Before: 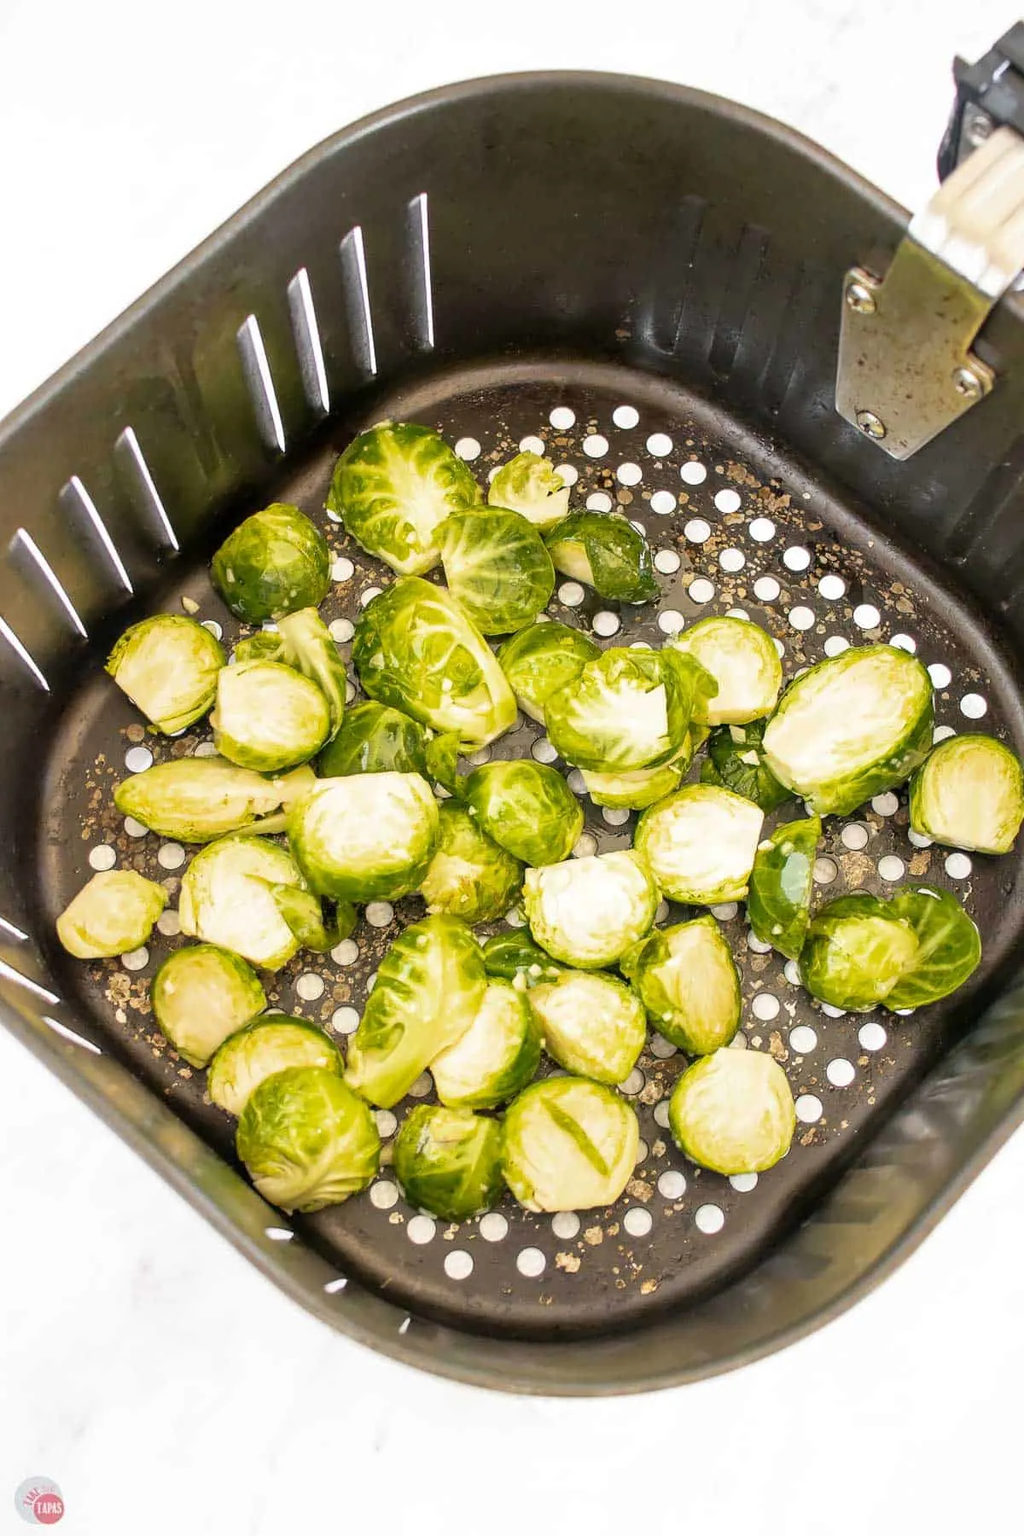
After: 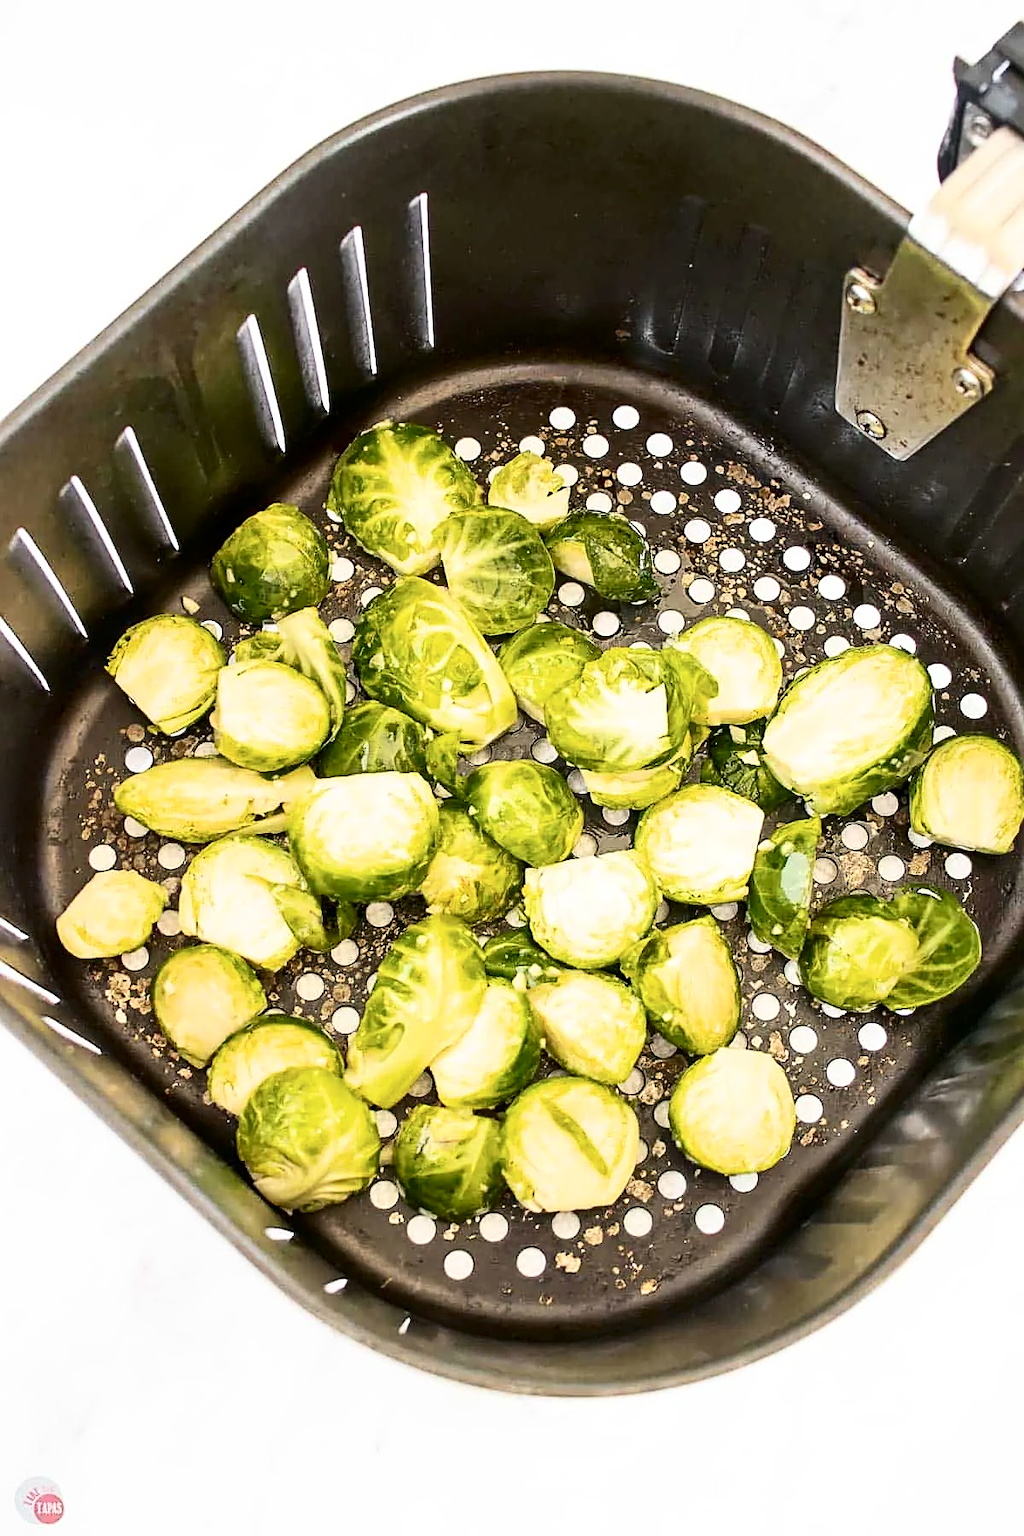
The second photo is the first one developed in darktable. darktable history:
contrast brightness saturation: contrast 0.28
sharpen: on, module defaults
